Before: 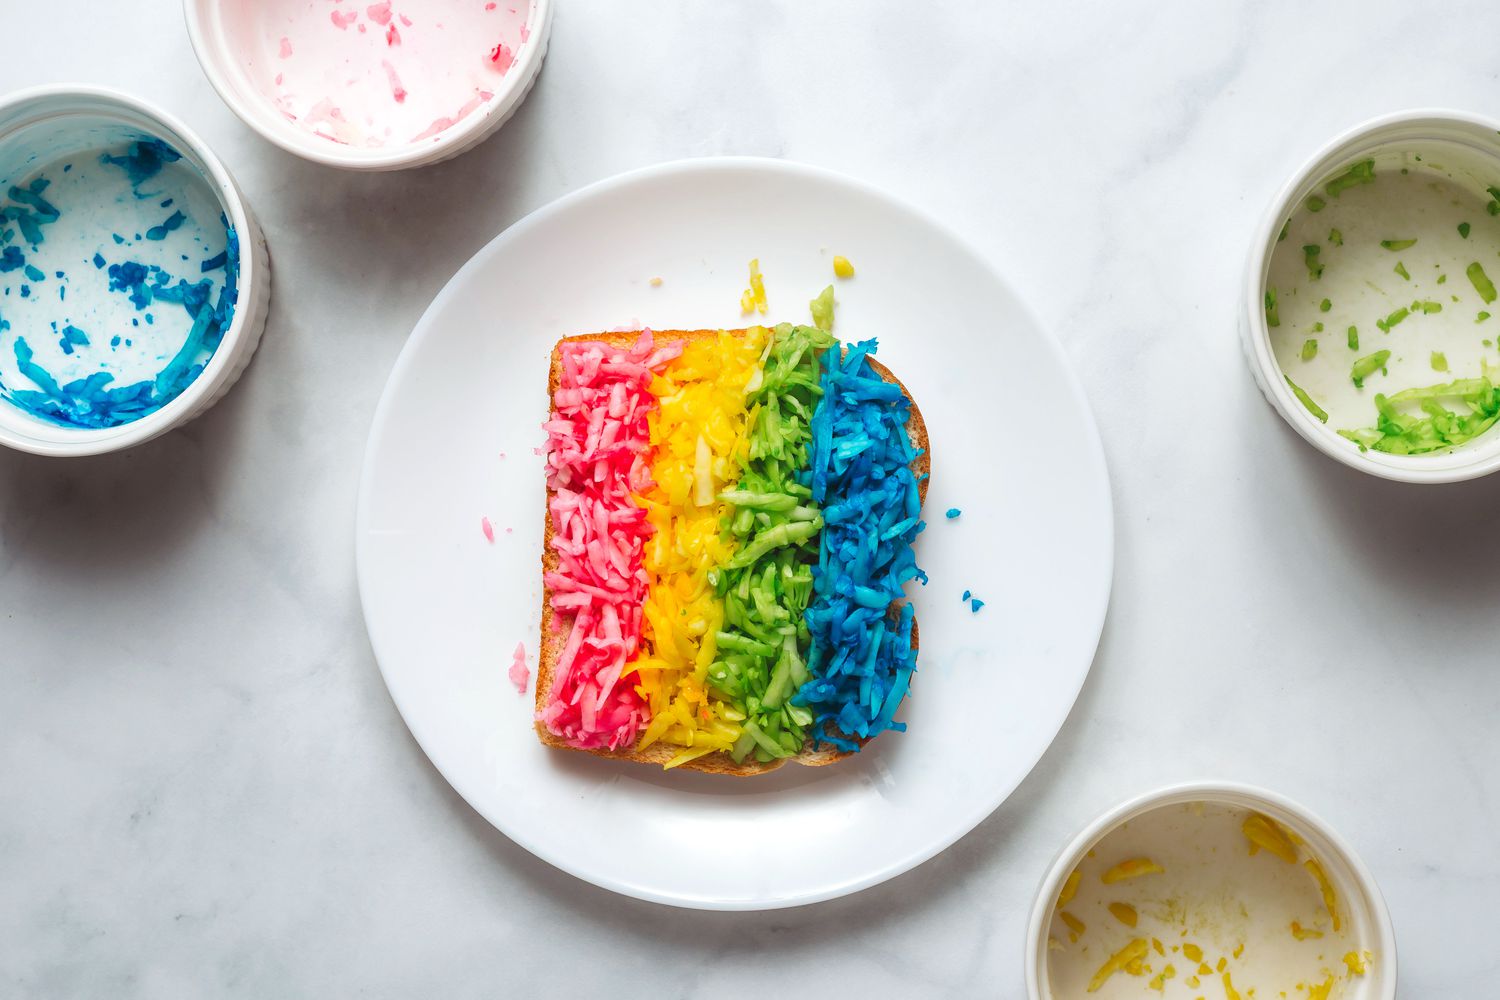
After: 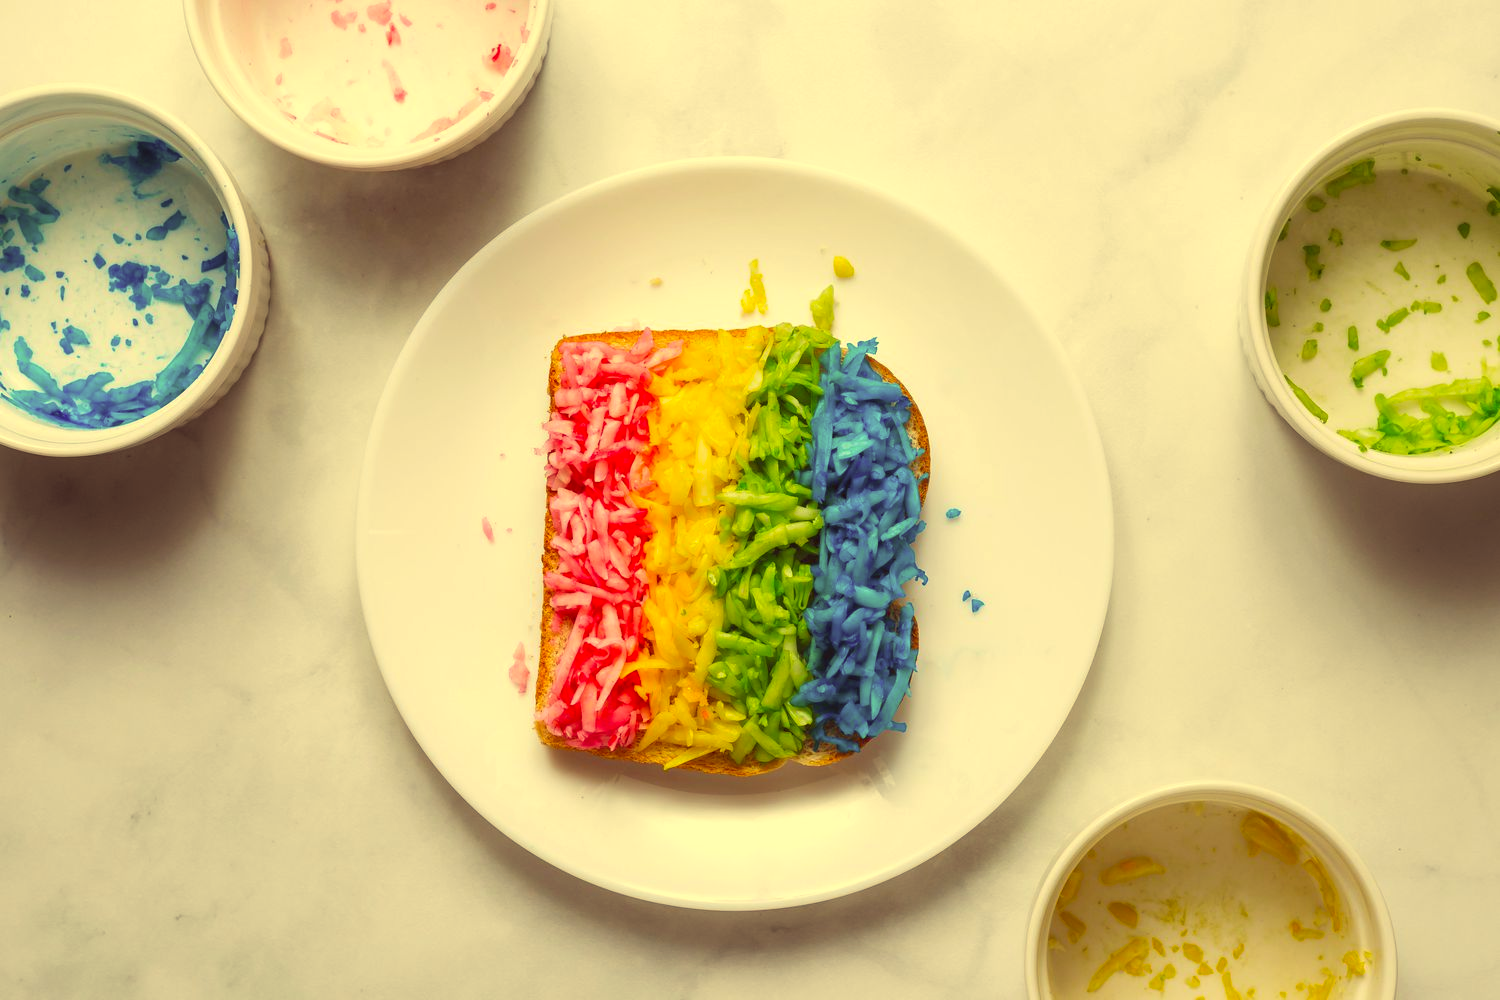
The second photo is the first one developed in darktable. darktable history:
color correction: highlights a* -0.506, highlights b* 39.93, shadows a* 9.58, shadows b* -0.712
